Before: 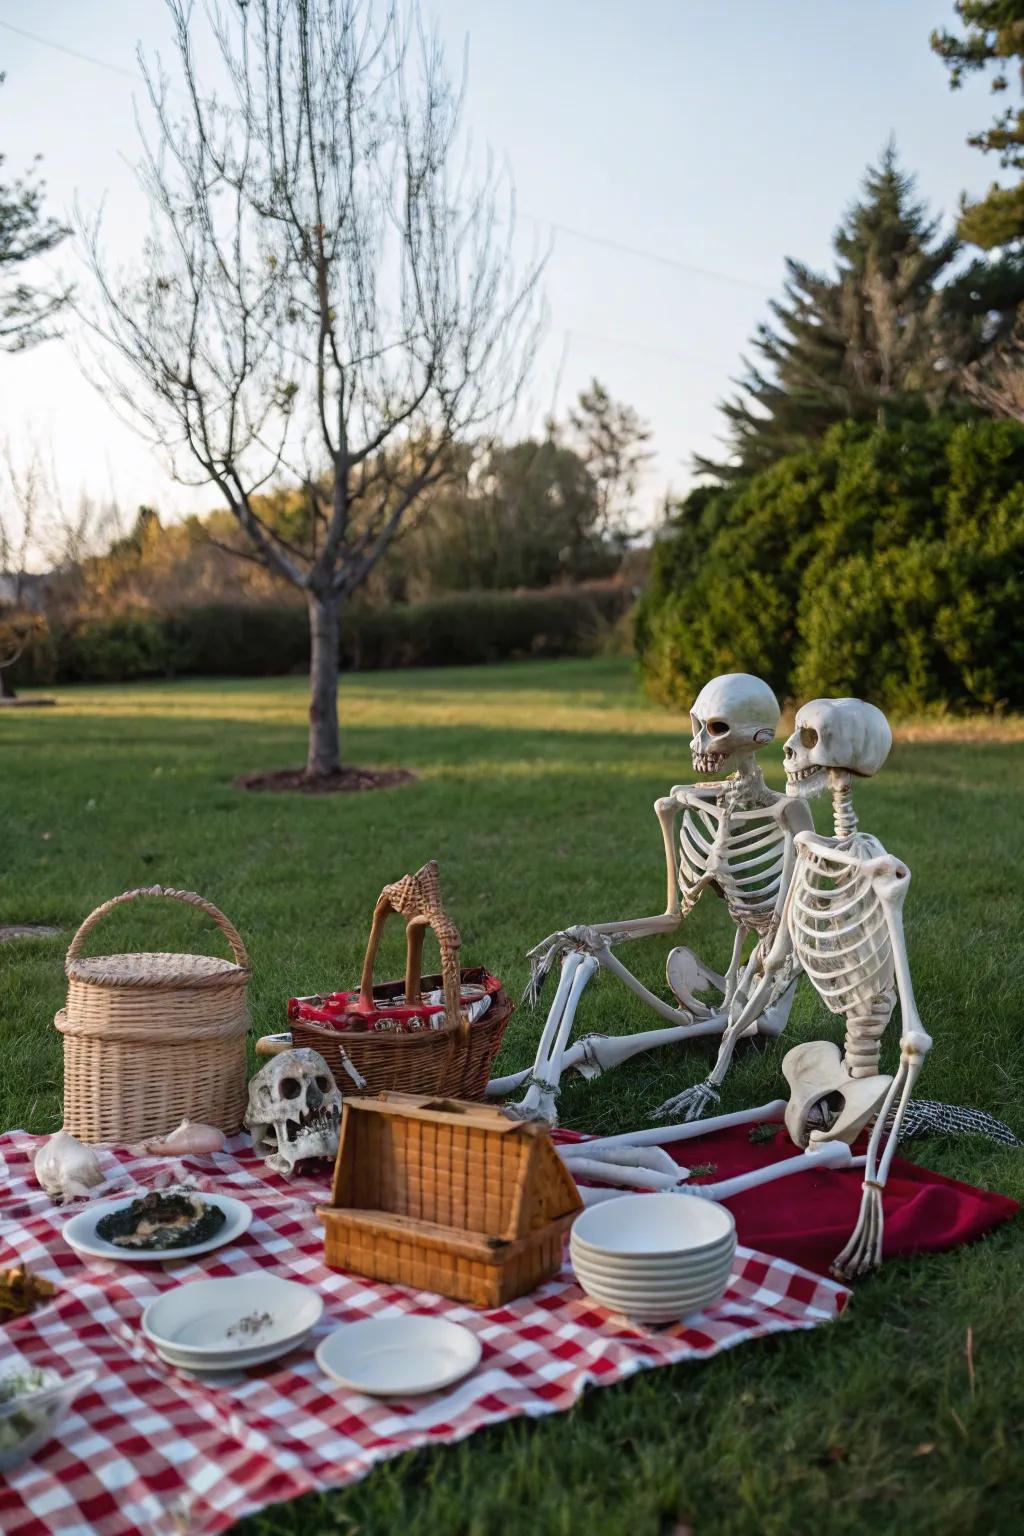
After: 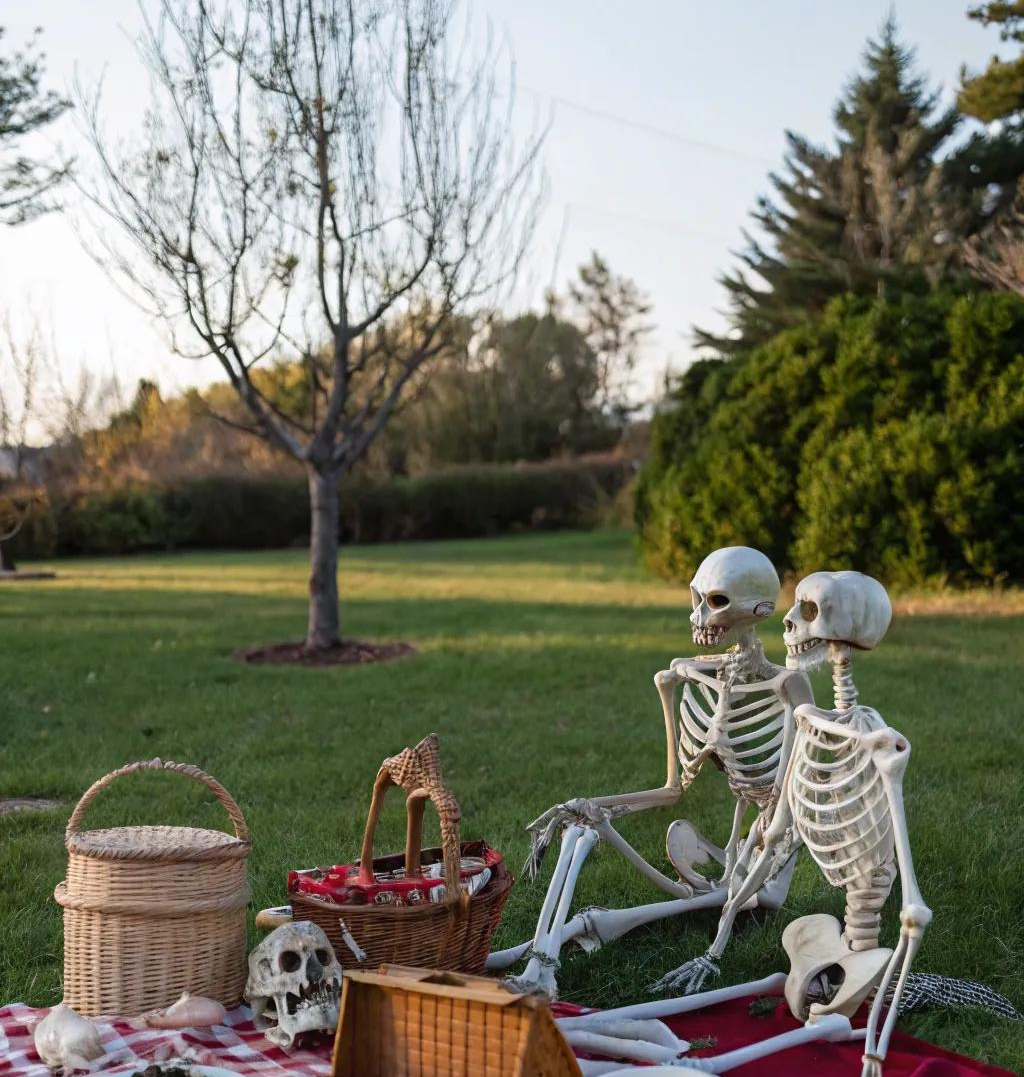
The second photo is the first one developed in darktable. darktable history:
crop and rotate: top 8.314%, bottom 21.528%
